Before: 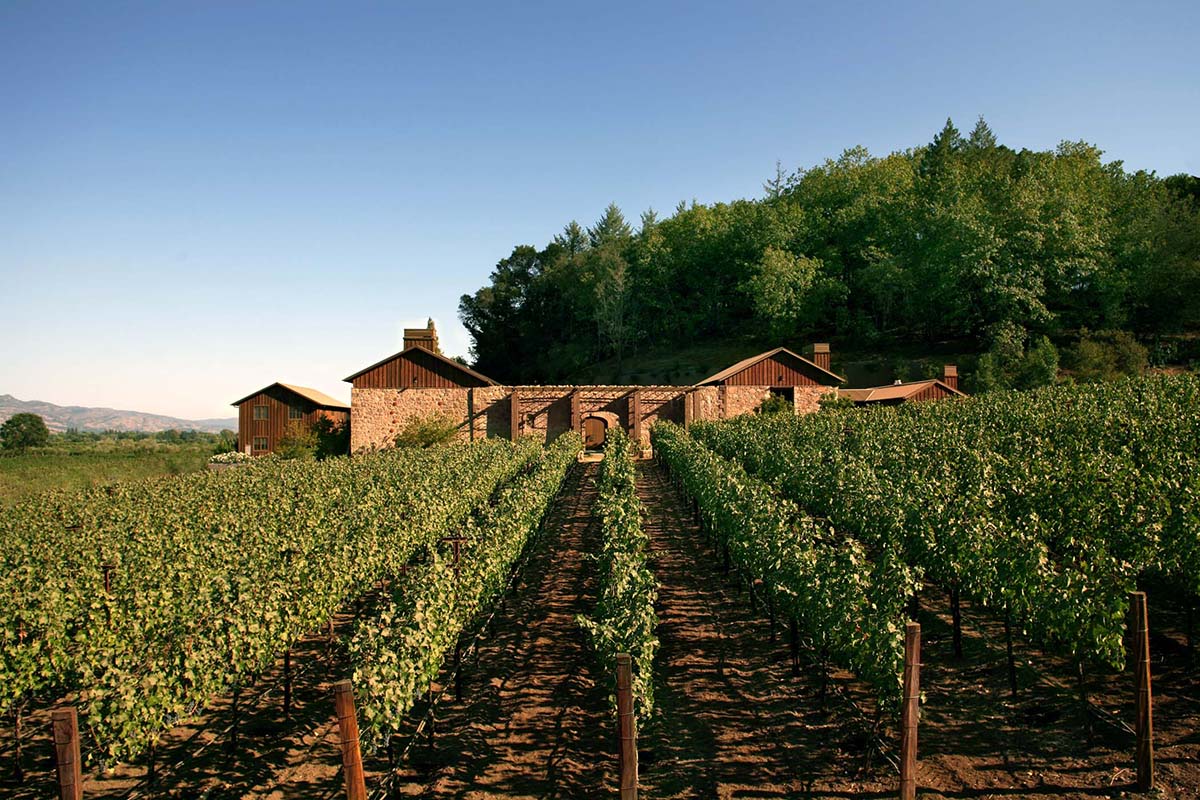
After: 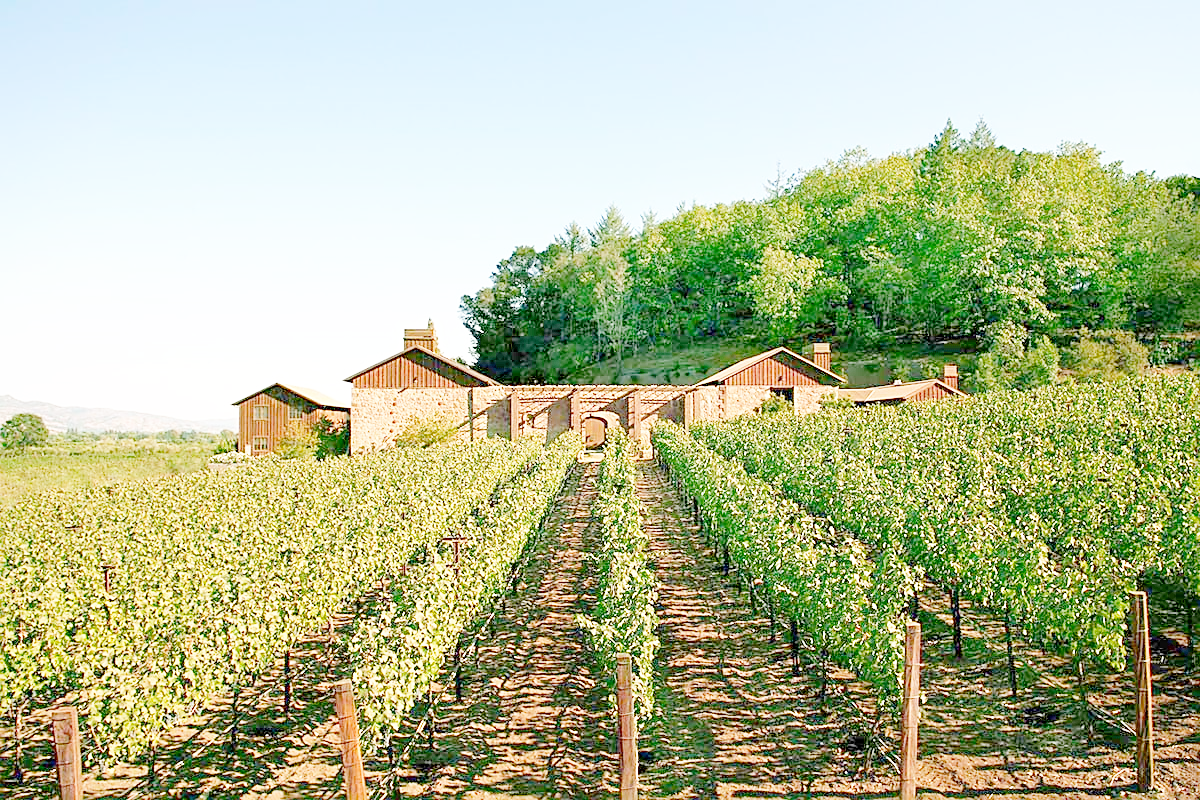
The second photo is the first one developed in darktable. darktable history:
sharpen: amount 0.6
base curve: curves: ch0 [(0, 0) (0.008, 0.007) (0.022, 0.029) (0.048, 0.089) (0.092, 0.197) (0.191, 0.399) (0.275, 0.534) (0.357, 0.65) (0.477, 0.78) (0.542, 0.833) (0.799, 0.973) (1, 1)], preserve colors none
color look up table: target L [81.66, 72.35, 62.32, 47.62, 200.04, 100.14, 94.98, 84.87, 72.18, 68.45, 68.2, 72.06, 57.86, 56.16, 51.08, 45, 36.09, 60.02, 58.07, 50.51, 32.35, 38.46, 14.11, 70.08, 58.1, 56.53, 0 ×23], target a [4.324, -22.64, -40.38, -15.01, 0, 0, 0.084, 0.144, 22.9, 46.53, 24.13, 0.286, 55.02, 0.727, 64.73, 23.84, 1.017, 9.468, 56.72, 12.77, 29.61, 21.16, 0.976, -29.27, -5.803, -22.13, 0 ×23], target b [86.81, 68.1, 43.13, 34.6, 0, 0, 1.082, 2.072, 24.72, 66.96, 70.94, 1.872, 26.55, 1.344, 42.06, 23.38, -0.215, -27.95, -10.83, -59.44, -25.52, -69.95, -0.626, -0.504, -26.19, -28.89, 0 ×23], num patches 26
